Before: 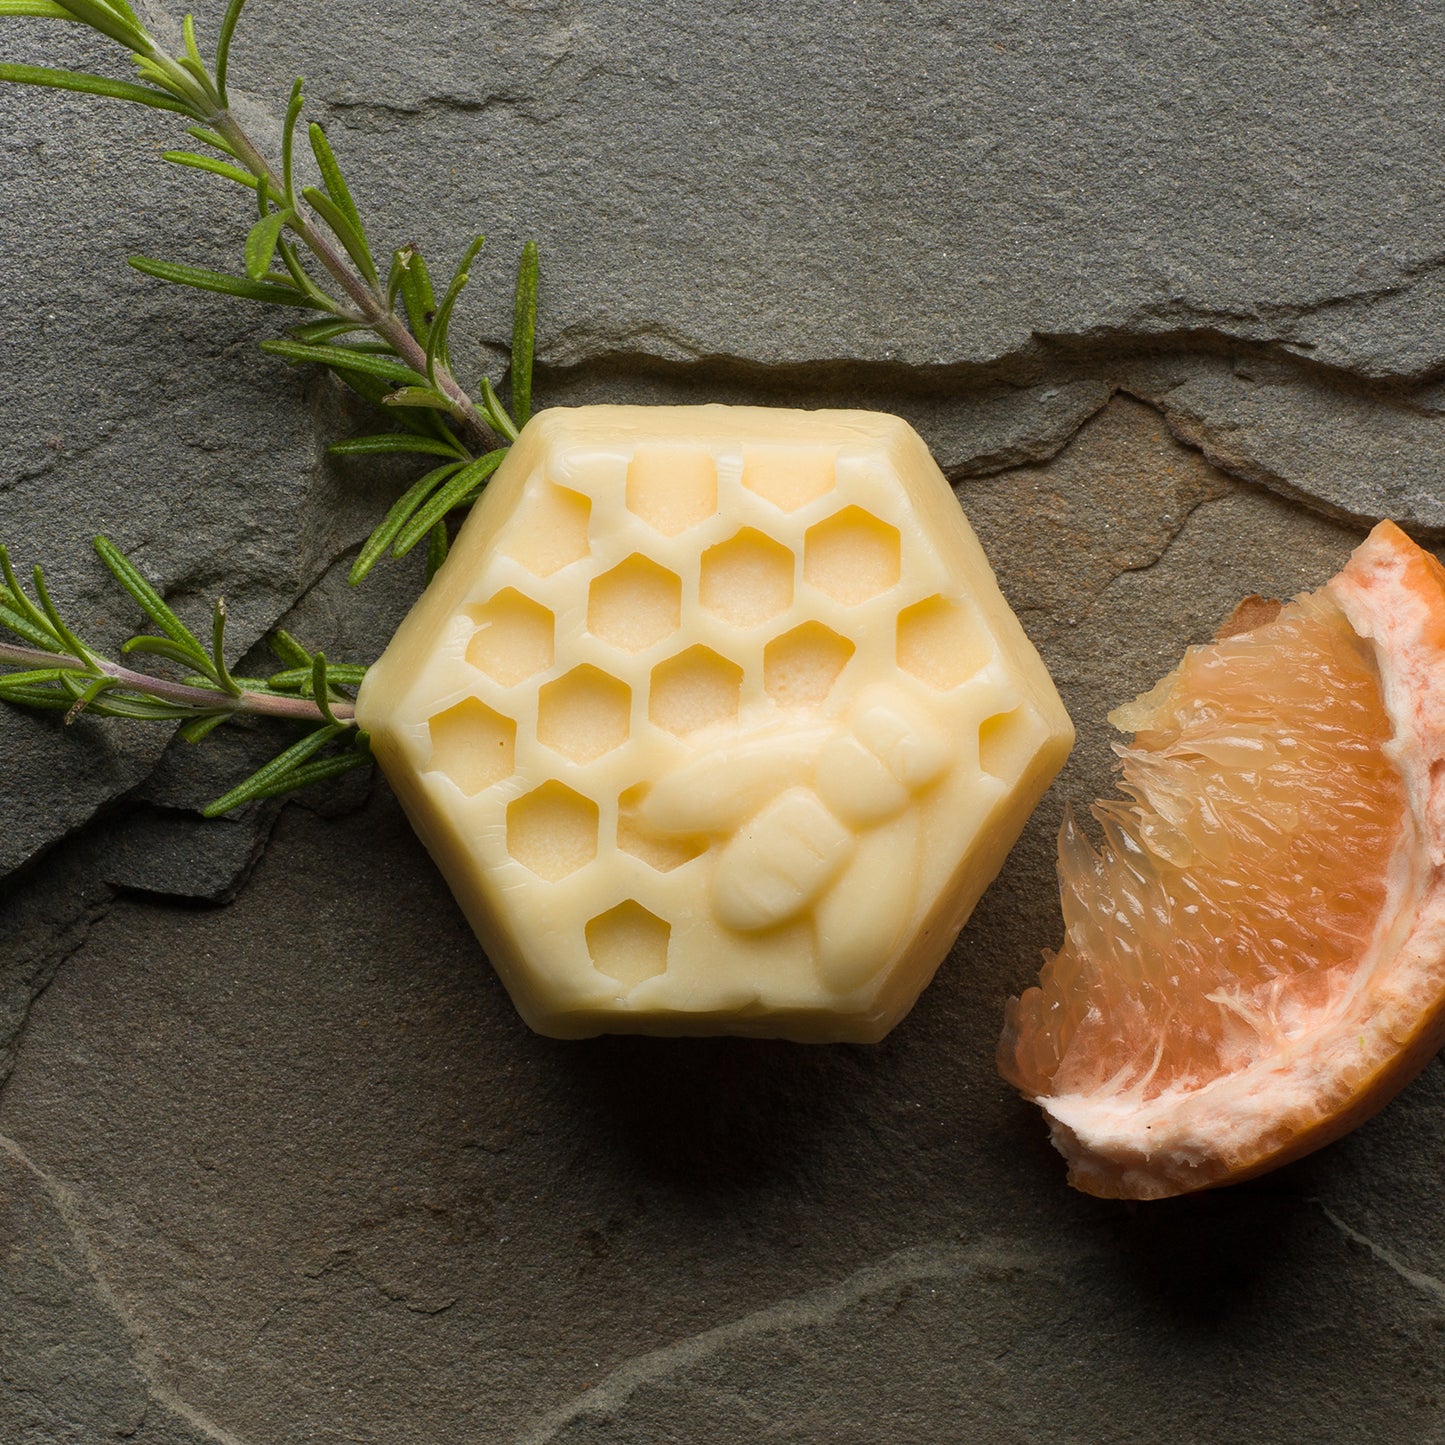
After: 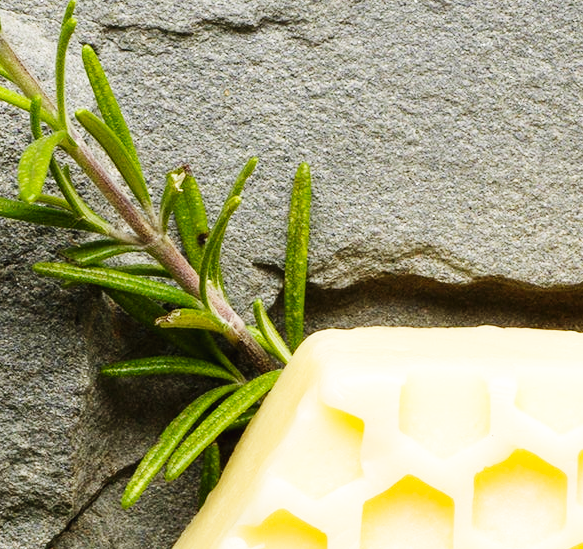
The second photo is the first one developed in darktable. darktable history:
base curve: curves: ch0 [(0, 0.003) (0.001, 0.002) (0.006, 0.004) (0.02, 0.022) (0.048, 0.086) (0.094, 0.234) (0.162, 0.431) (0.258, 0.629) (0.385, 0.8) (0.548, 0.918) (0.751, 0.988) (1, 1)], preserve colors none
crop: left 15.756%, top 5.433%, right 43.897%, bottom 56.557%
